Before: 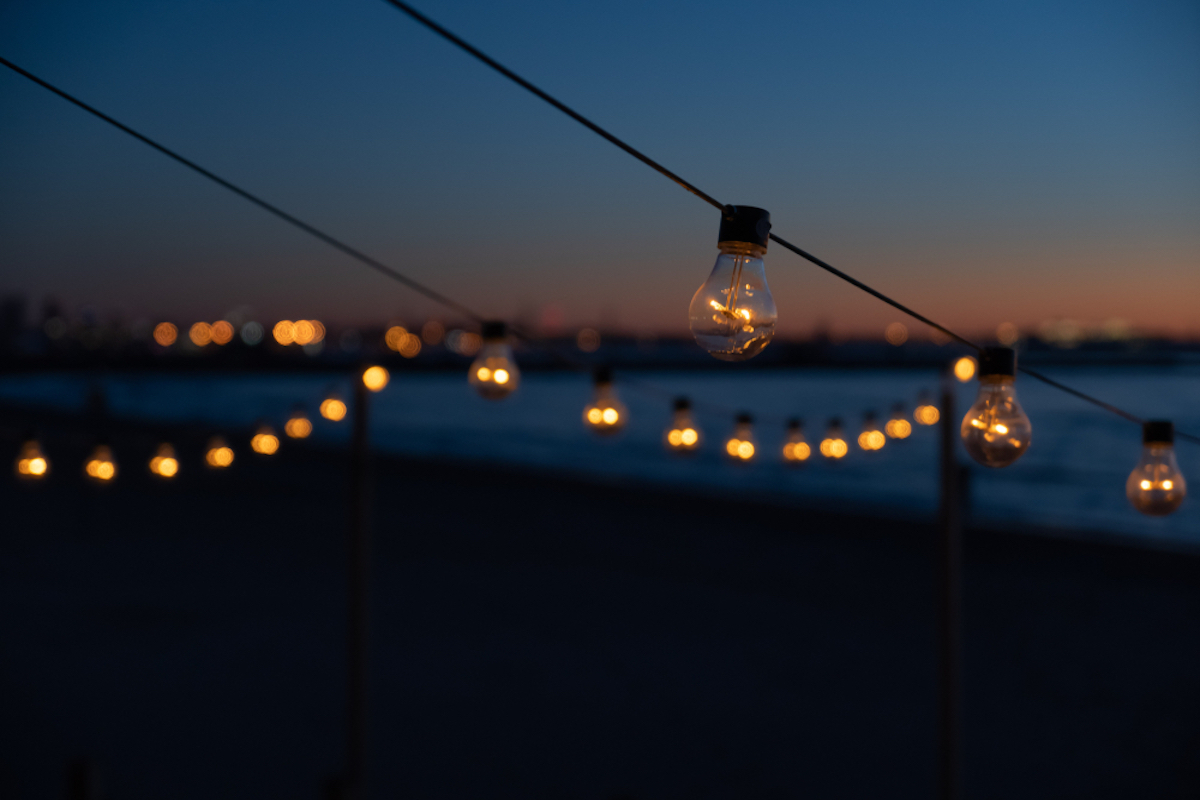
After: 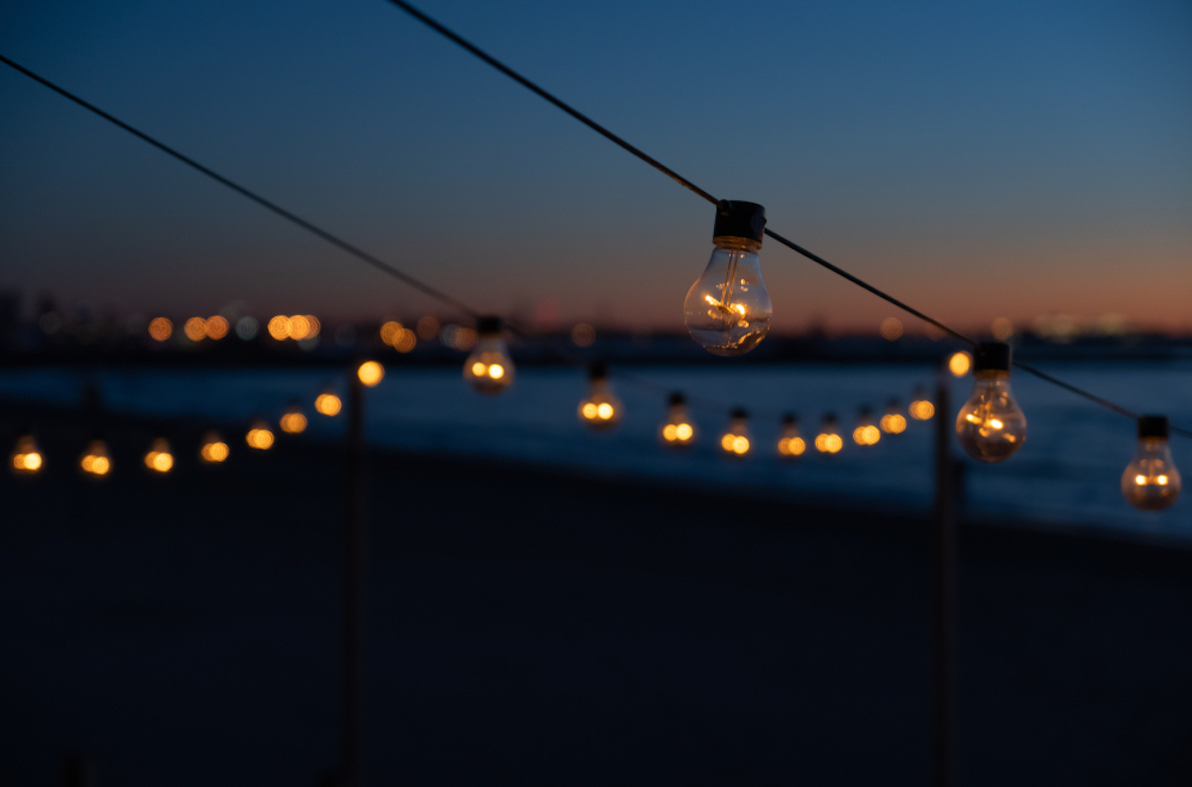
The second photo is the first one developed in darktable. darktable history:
crop: left 0.421%, top 0.742%, right 0.237%, bottom 0.854%
